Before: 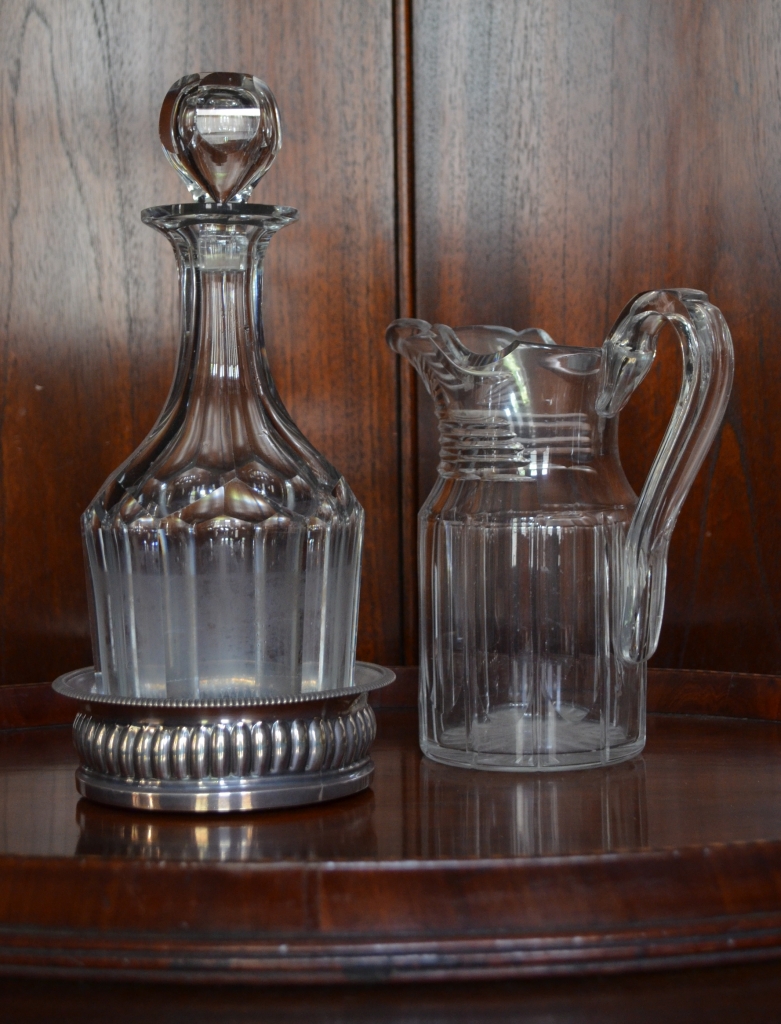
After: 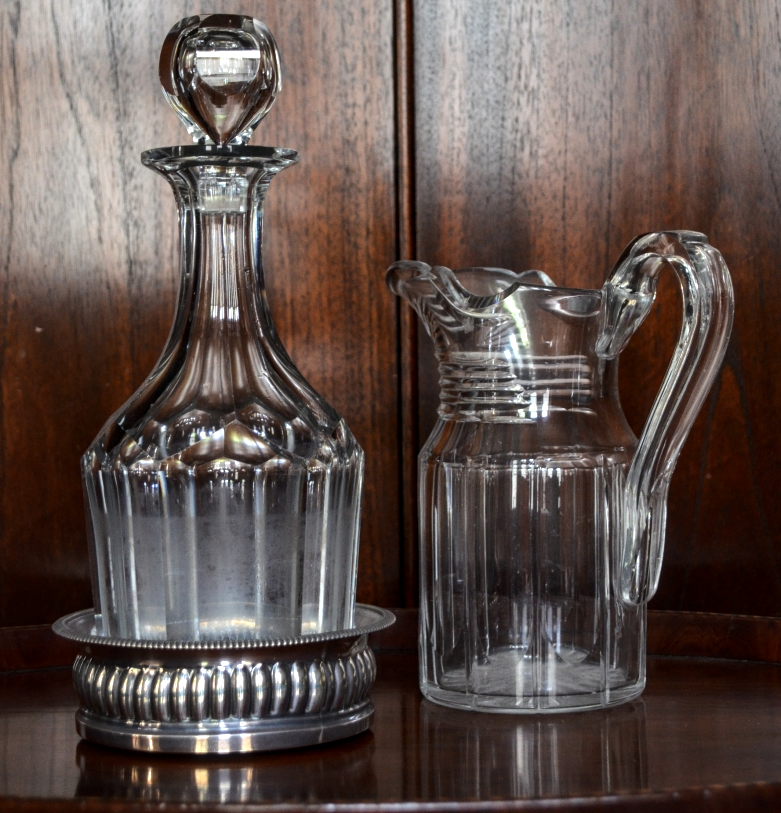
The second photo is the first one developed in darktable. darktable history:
tone equalizer: -8 EV -0.75 EV, -7 EV -0.7 EV, -6 EV -0.6 EV, -5 EV -0.4 EV, -3 EV 0.4 EV, -2 EV 0.6 EV, -1 EV 0.7 EV, +0 EV 0.75 EV, edges refinement/feathering 500, mask exposure compensation -1.57 EV, preserve details no
local contrast: on, module defaults
crop and rotate: top 5.667%, bottom 14.937%
